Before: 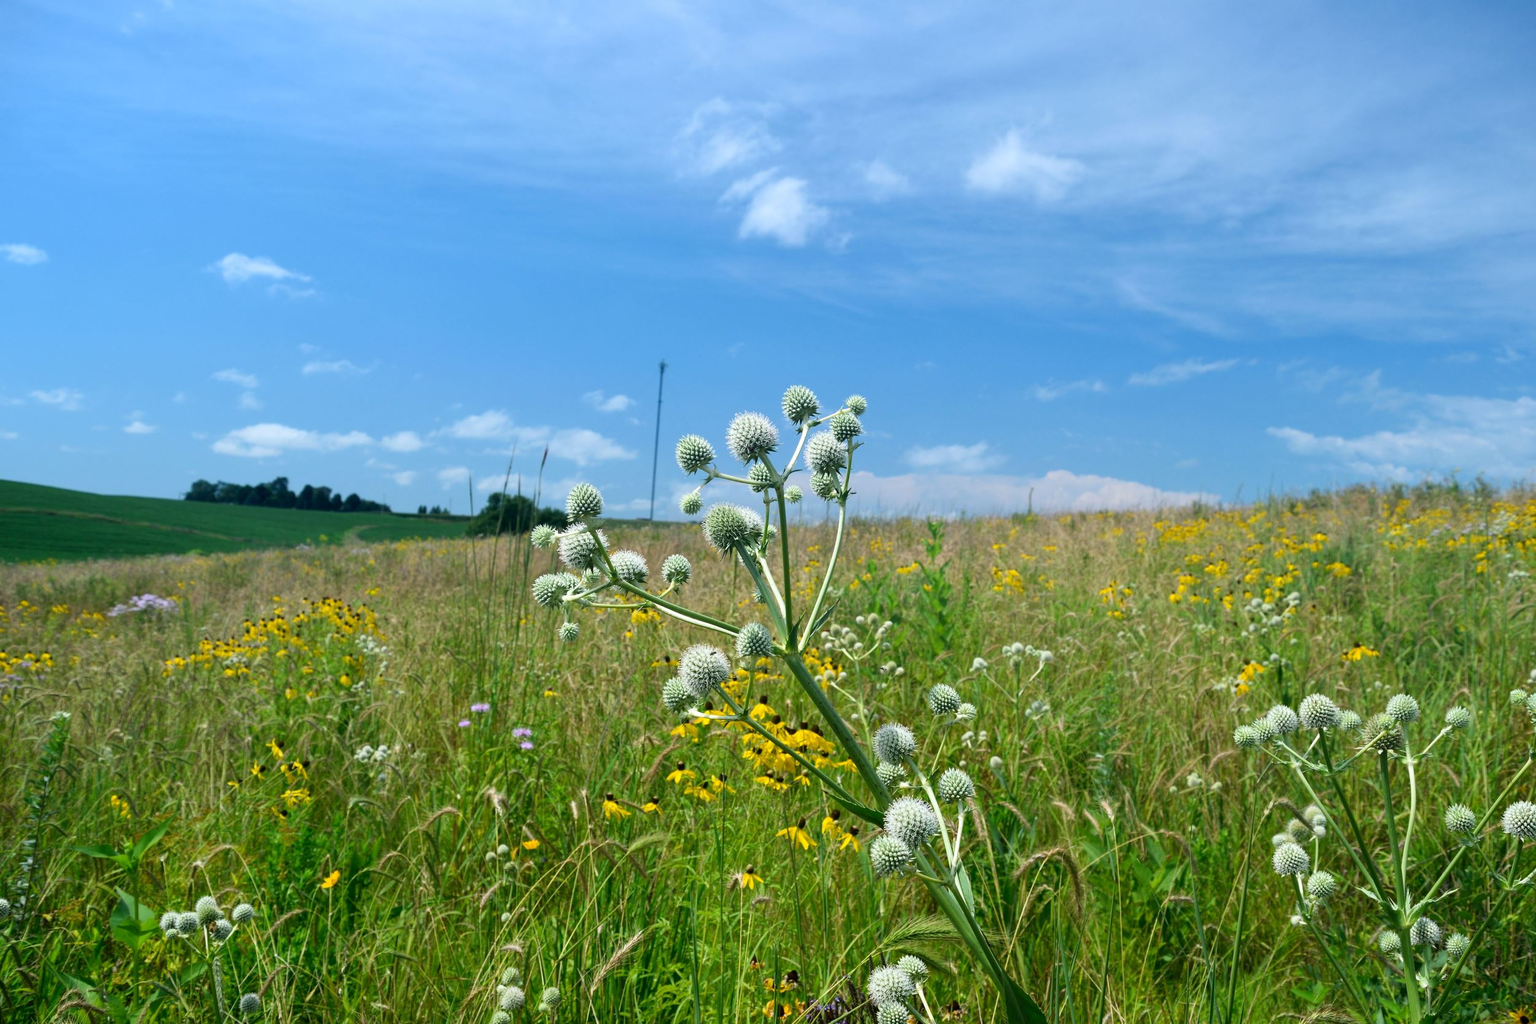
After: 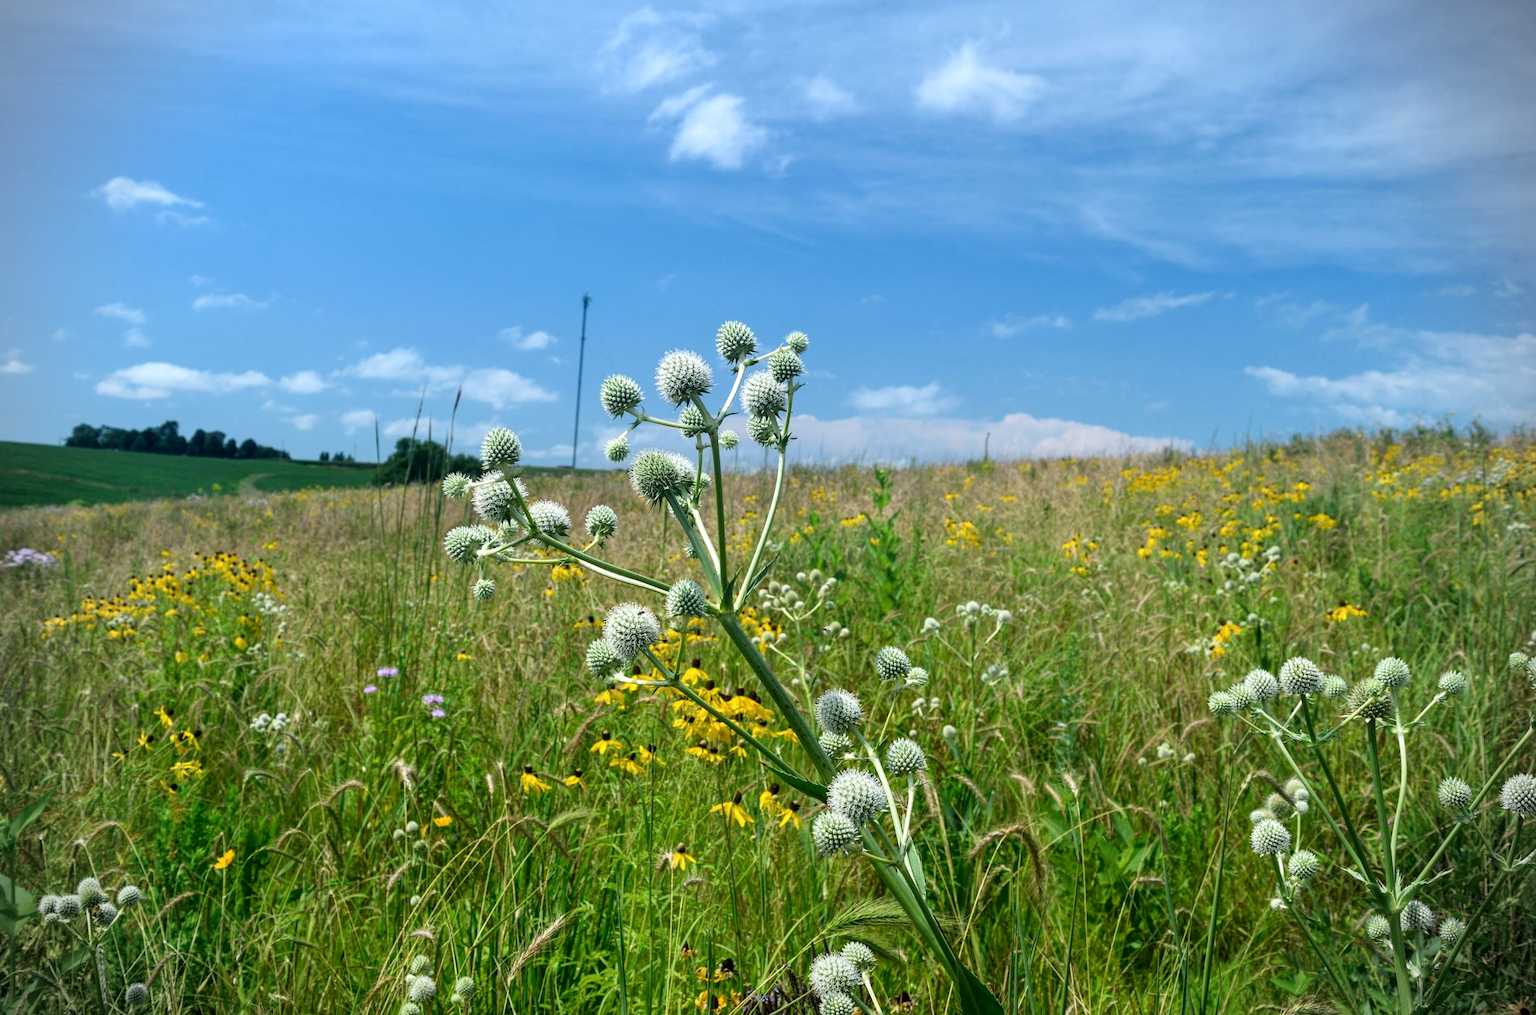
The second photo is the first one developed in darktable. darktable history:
crop and rotate: left 8.164%, top 8.883%
vignetting: dithering 8-bit output
local contrast: on, module defaults
